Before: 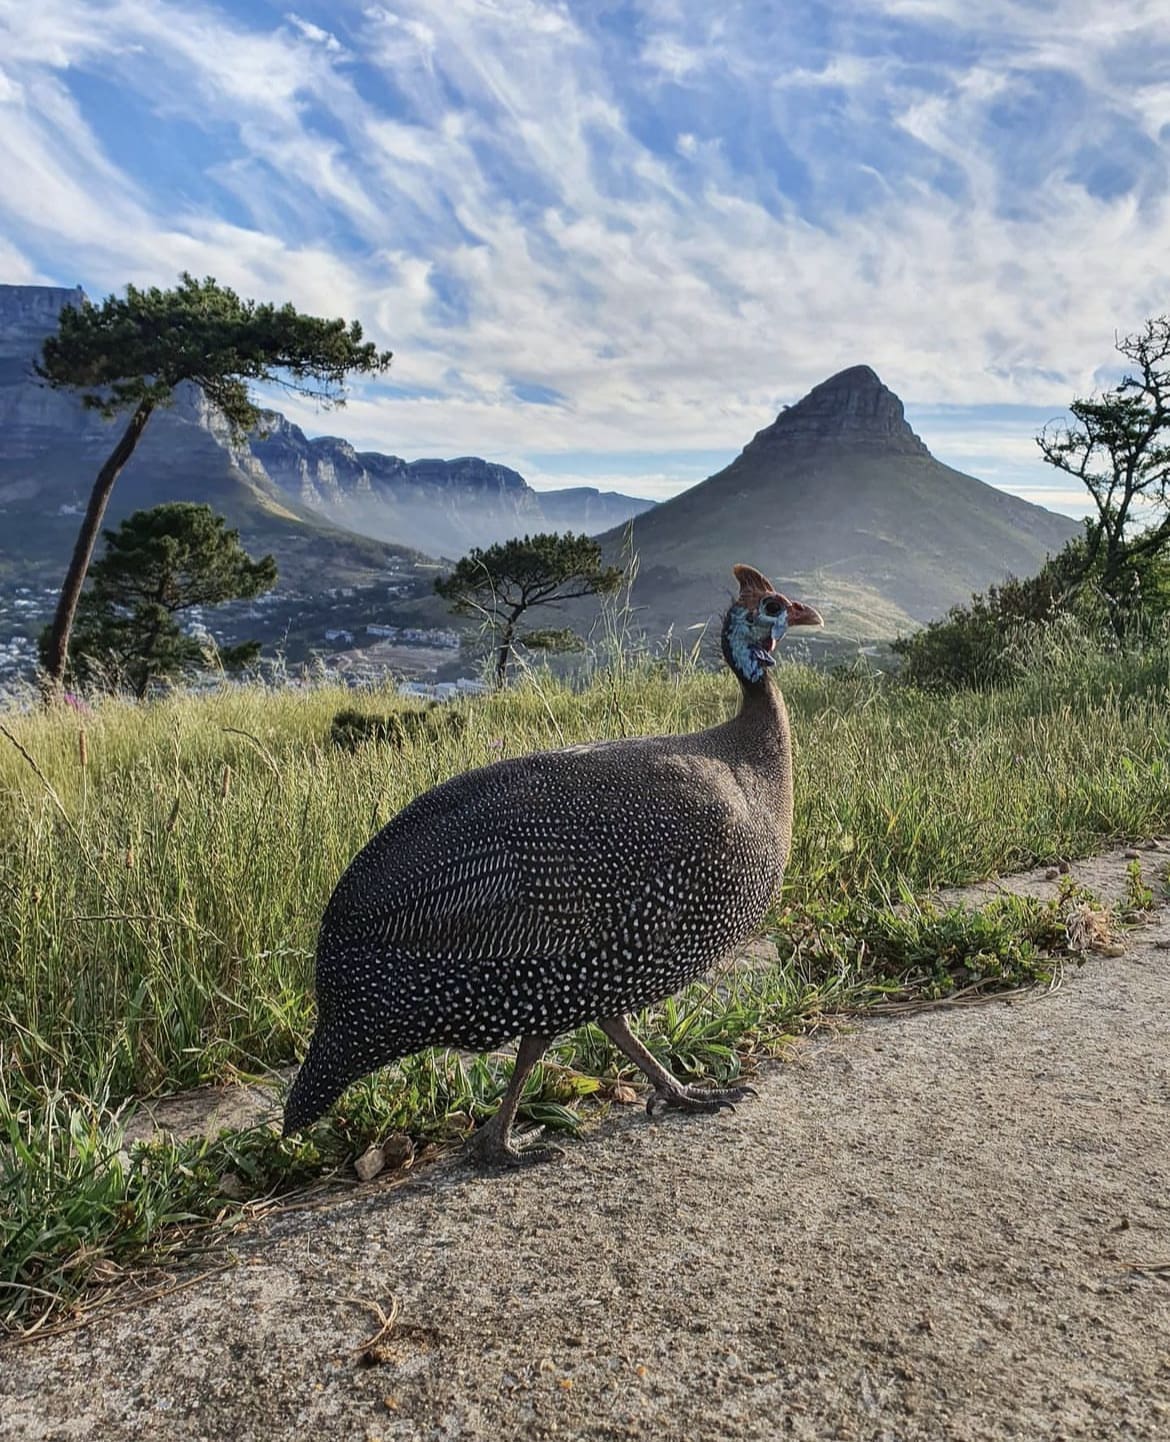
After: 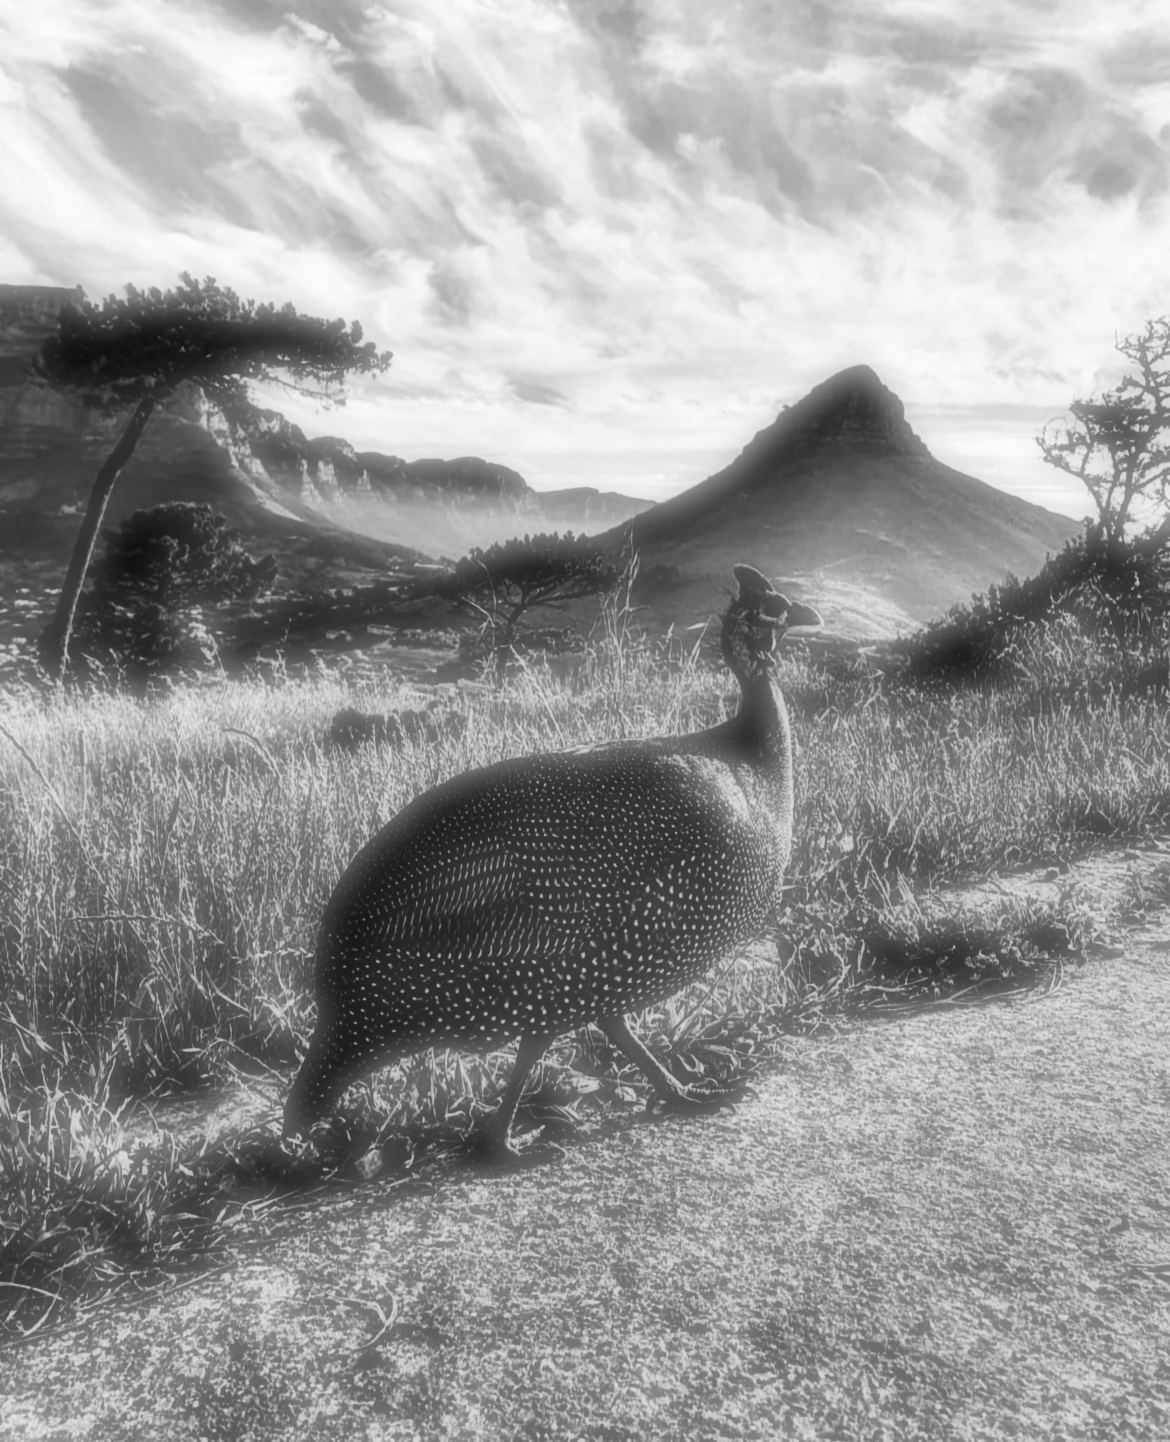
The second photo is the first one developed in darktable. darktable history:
lowpass: radius 0.76, contrast 1.56, saturation 0, unbound 0 | blend: blend mode vividlight, opacity 15%; mask: uniform (no mask)
monochrome: a 32, b 64, size 2.3, highlights 1
contrast equalizer: octaves 7, y [[0.5, 0.542, 0.583, 0.625, 0.667, 0.708], [0.5 ×6], [0.5 ×6], [0 ×6], [0 ×6]]
soften: on, module defaults | blend: blend mode softlight, opacity 100%; mask: uniform (no mask)
